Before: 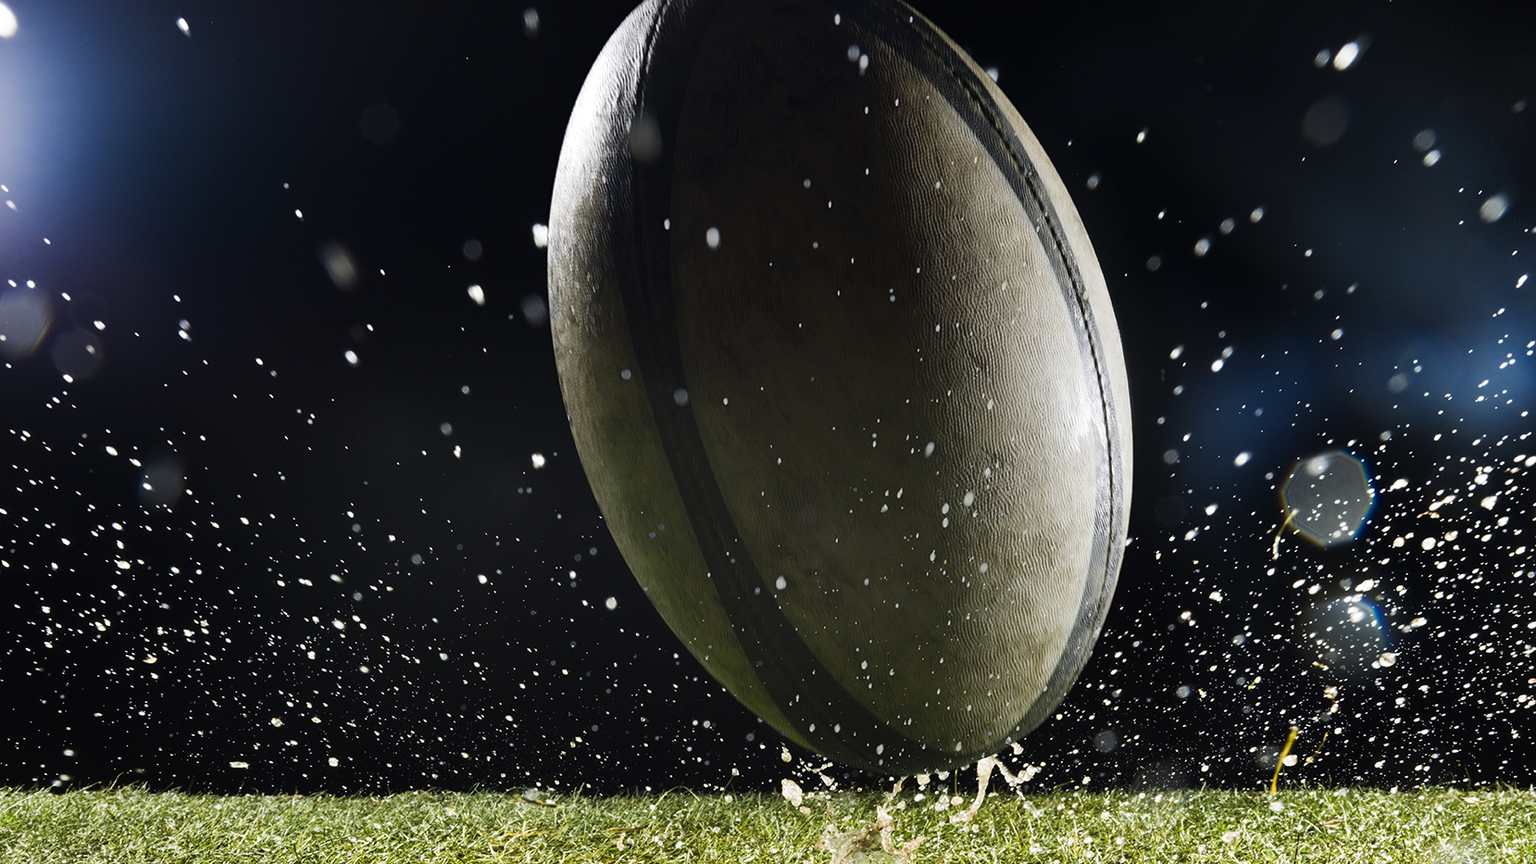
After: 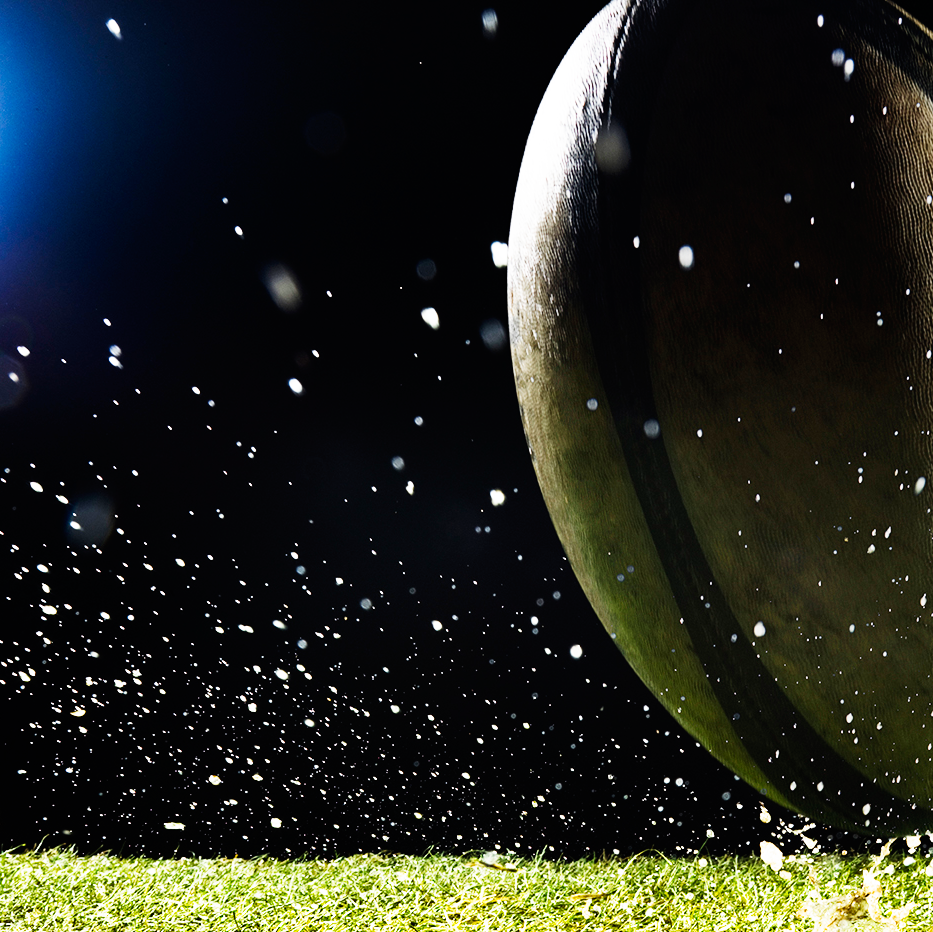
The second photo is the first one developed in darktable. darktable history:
crop: left 5.114%, right 38.589%
base curve: curves: ch0 [(0, 0) (0.007, 0.004) (0.027, 0.03) (0.046, 0.07) (0.207, 0.54) (0.442, 0.872) (0.673, 0.972) (1, 1)], preserve colors none
